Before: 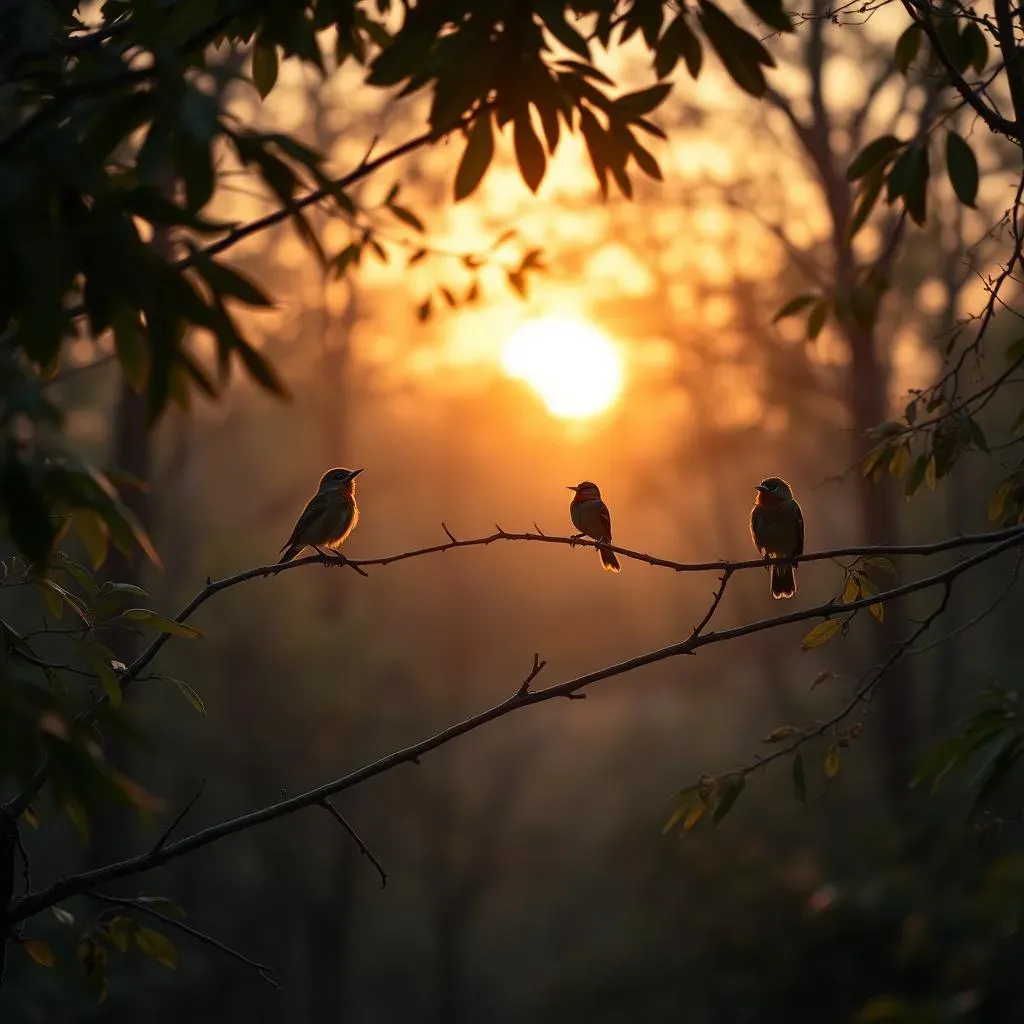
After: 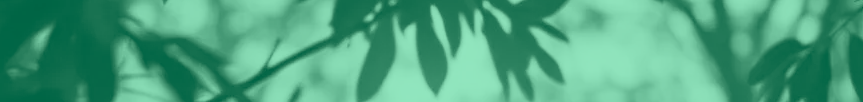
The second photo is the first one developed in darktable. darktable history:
crop and rotate: left 9.644%, top 9.491%, right 6.021%, bottom 80.509%
colorize: hue 147.6°, saturation 65%, lightness 21.64%
contrast brightness saturation: contrast 0.2, brightness 0.16, saturation 0.22
